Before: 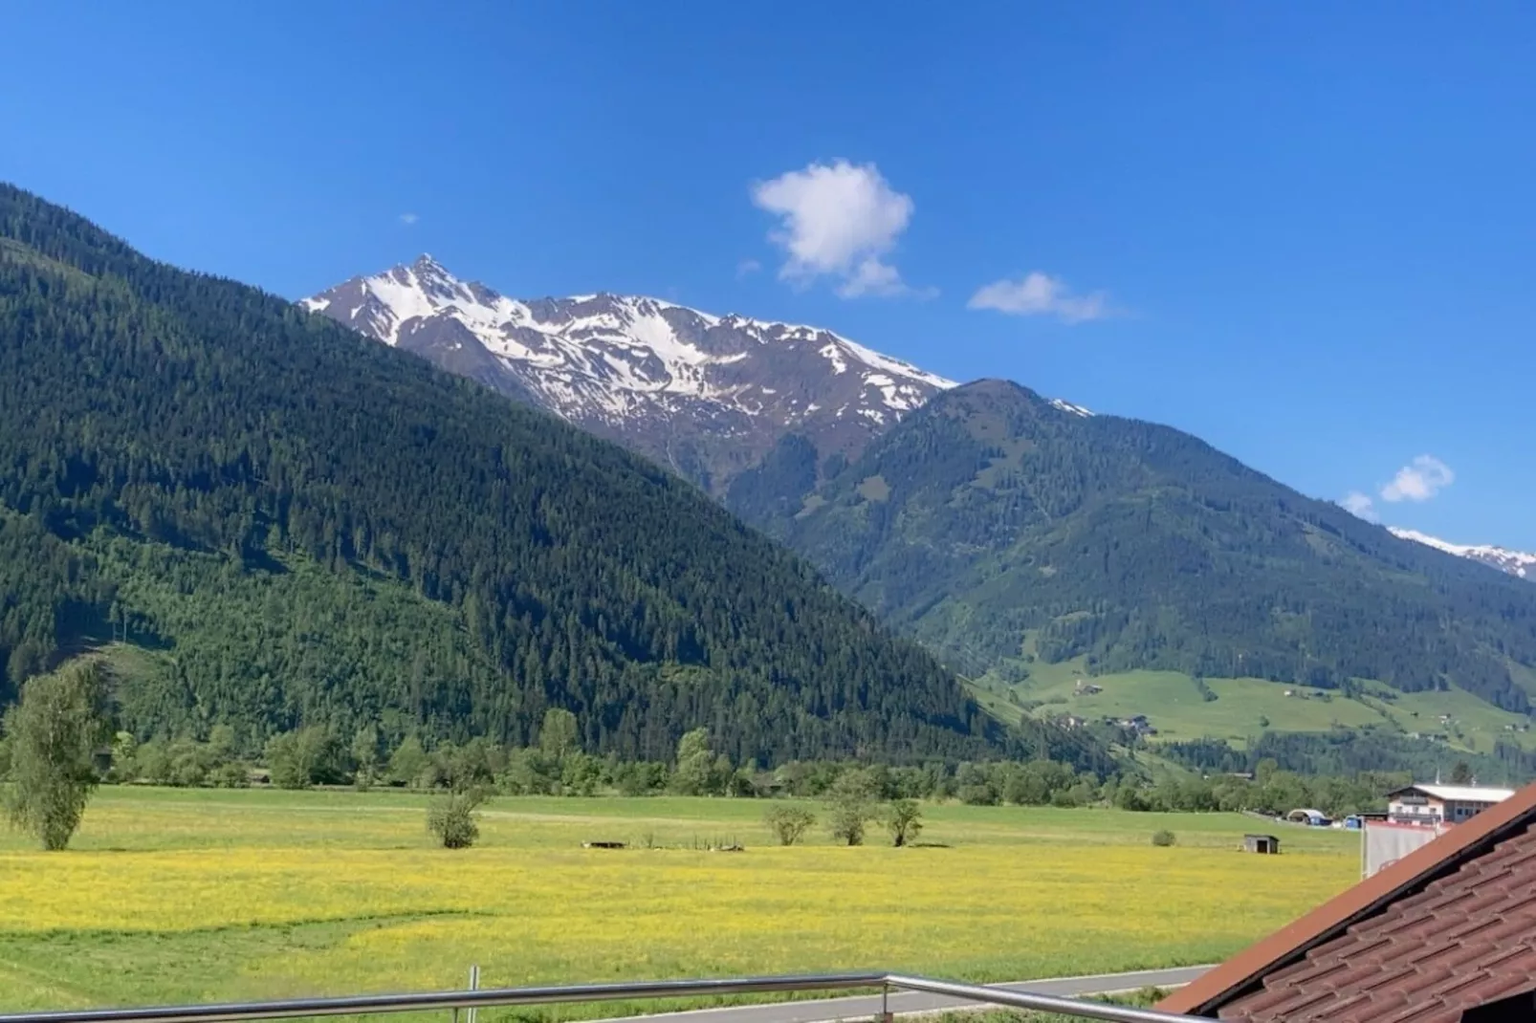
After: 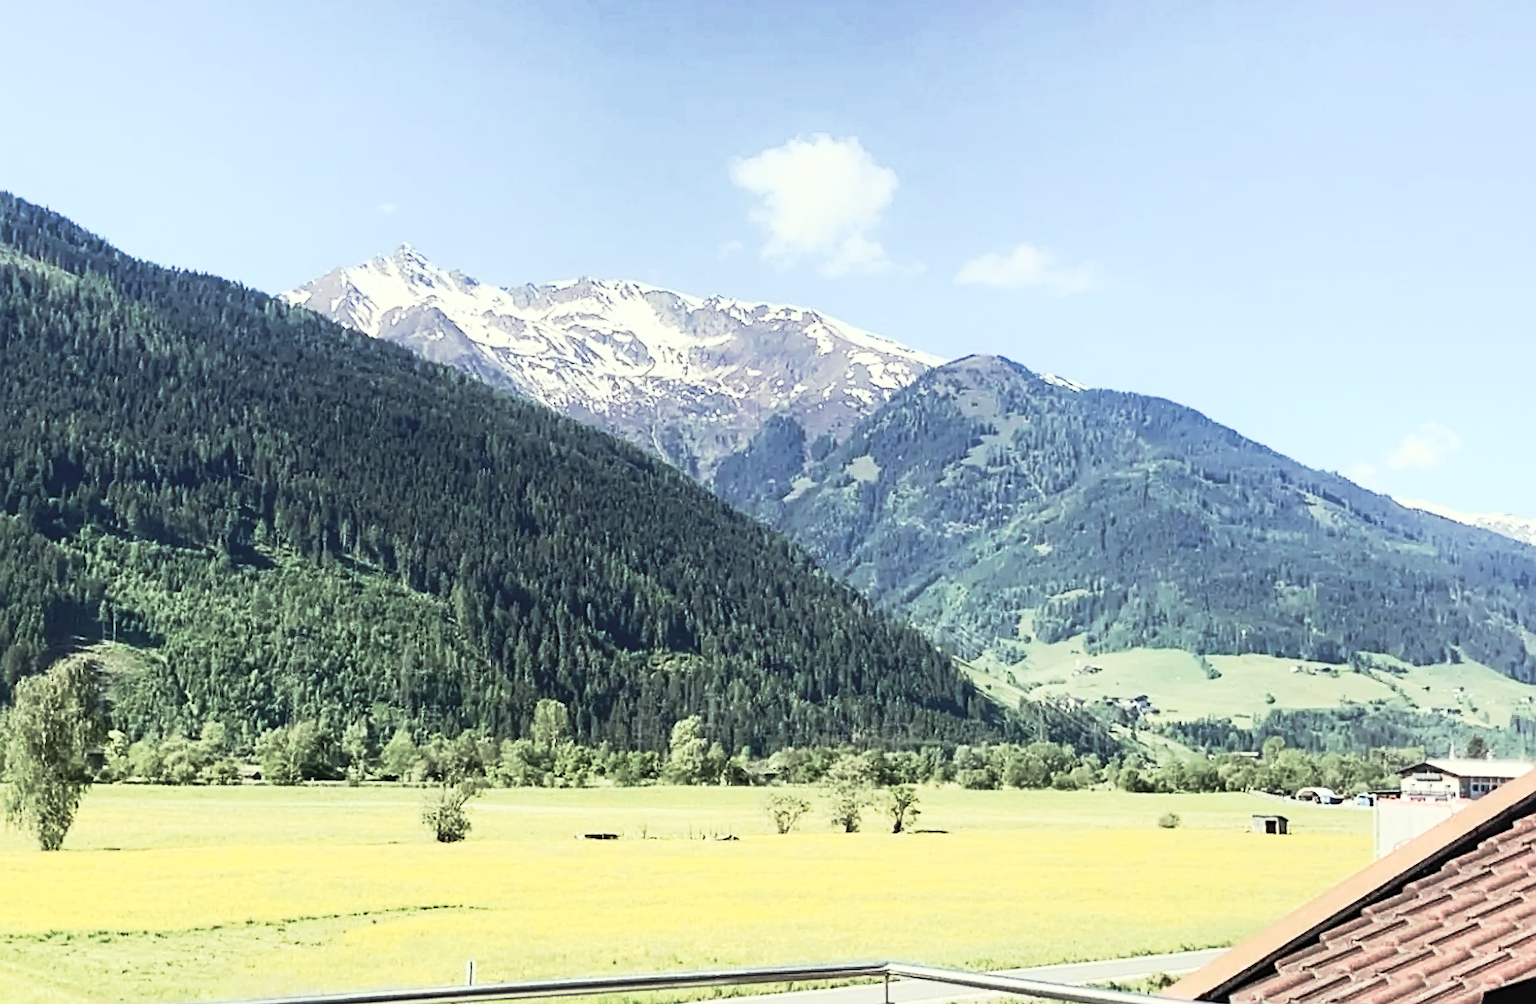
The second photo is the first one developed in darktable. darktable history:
rotate and perspective: rotation -1.32°, lens shift (horizontal) -0.031, crop left 0.015, crop right 0.985, crop top 0.047, crop bottom 0.982
sharpen: on, module defaults
color correction: highlights a* -5.94, highlights b* 11.19
contrast brightness saturation: contrast 0.39, brightness 0.53
tone curve: curves: ch0 [(0, 0) (0.003, 0.007) (0.011, 0.01) (0.025, 0.016) (0.044, 0.025) (0.069, 0.036) (0.1, 0.052) (0.136, 0.073) (0.177, 0.103) (0.224, 0.135) (0.277, 0.177) (0.335, 0.233) (0.399, 0.303) (0.468, 0.376) (0.543, 0.469) (0.623, 0.581) (0.709, 0.723) (0.801, 0.863) (0.898, 0.938) (1, 1)], preserve colors none
color zones: curves: ch0 [(0, 0.559) (0.153, 0.551) (0.229, 0.5) (0.429, 0.5) (0.571, 0.5) (0.714, 0.5) (0.857, 0.5) (1, 0.559)]; ch1 [(0, 0.417) (0.112, 0.336) (0.213, 0.26) (0.429, 0.34) (0.571, 0.35) (0.683, 0.331) (0.857, 0.344) (1, 0.417)]
exposure: exposure 0.2 EV, compensate highlight preservation false
